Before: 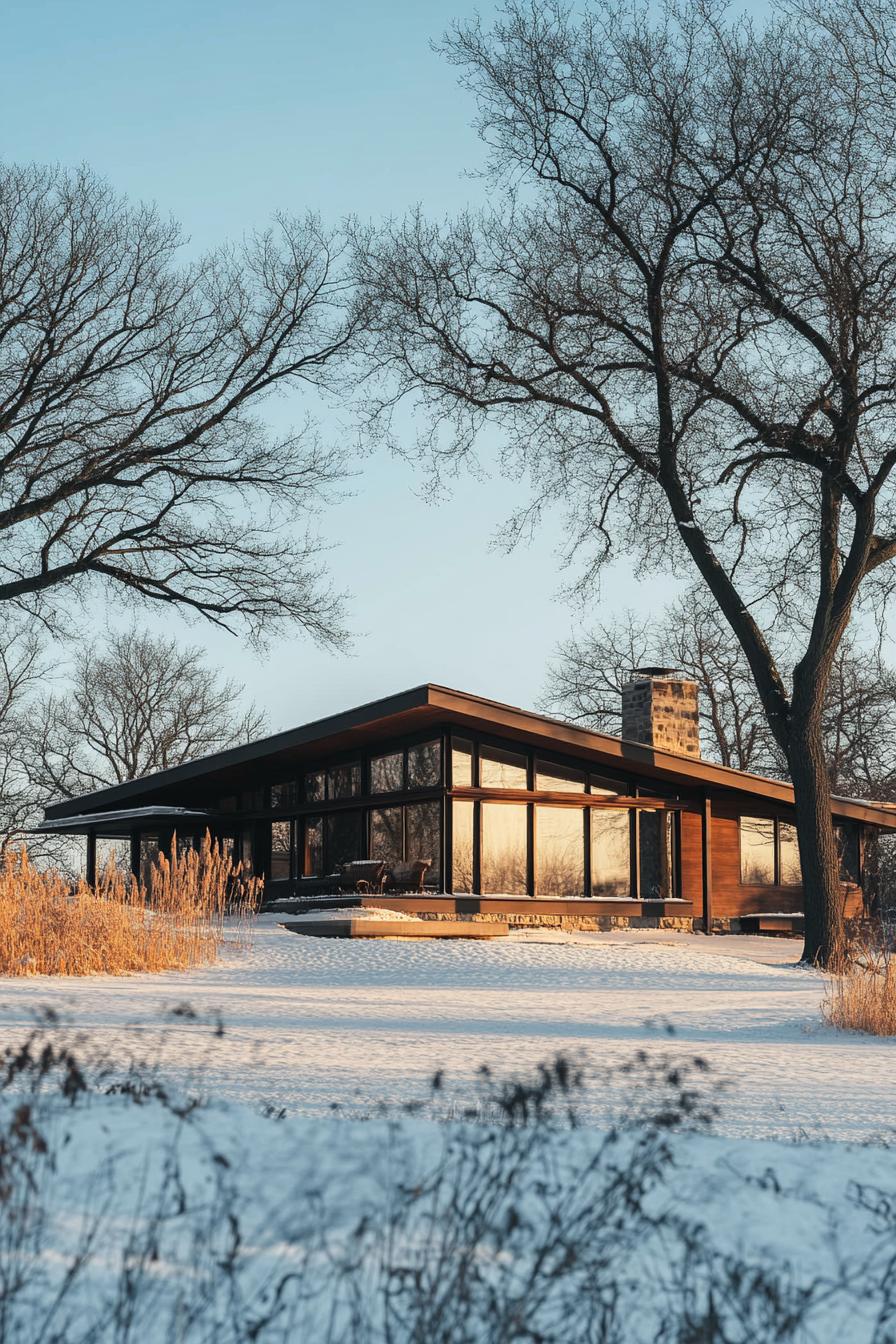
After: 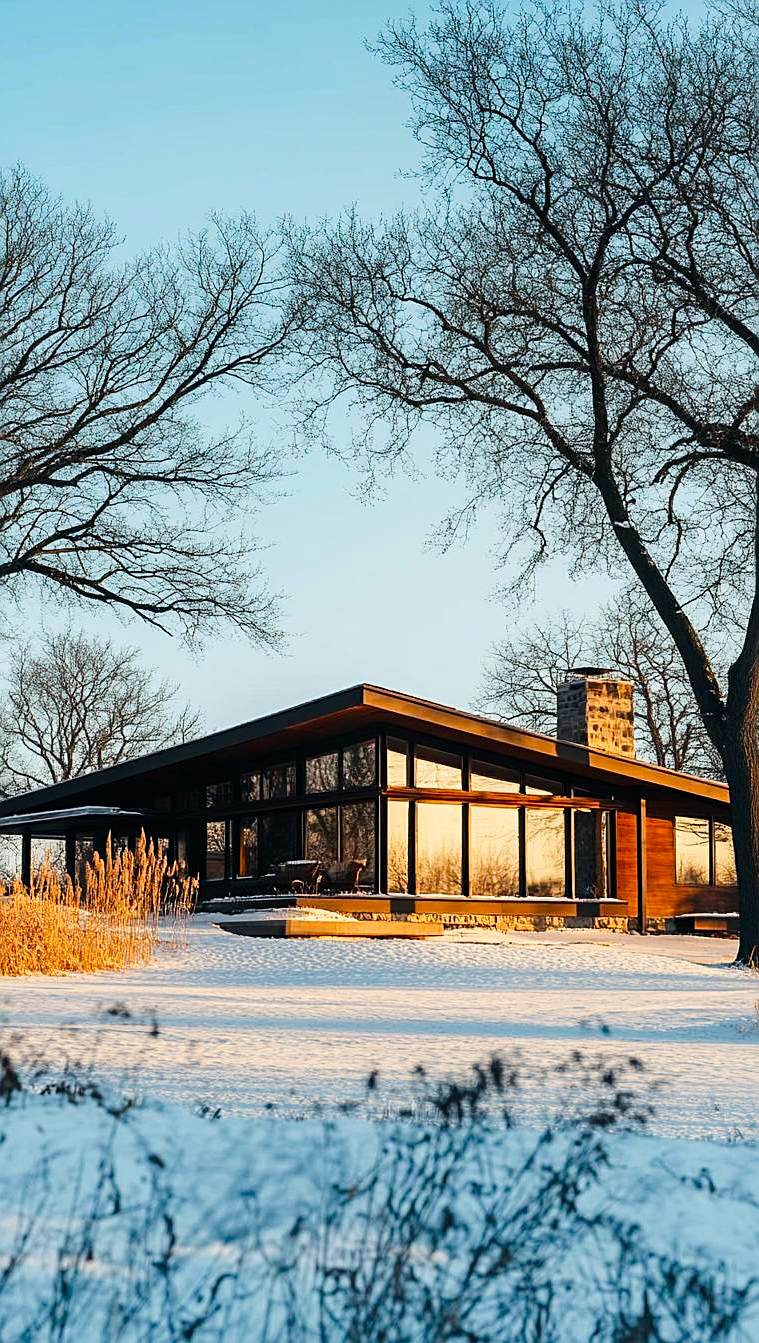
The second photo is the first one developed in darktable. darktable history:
tone curve: curves: ch0 [(0.021, 0) (0.104, 0.052) (0.496, 0.526) (0.737, 0.783) (1, 1)], preserve colors none
crop: left 7.343%, right 7.859%
velvia: strength 32.46%, mid-tones bias 0.203
sharpen: on, module defaults
